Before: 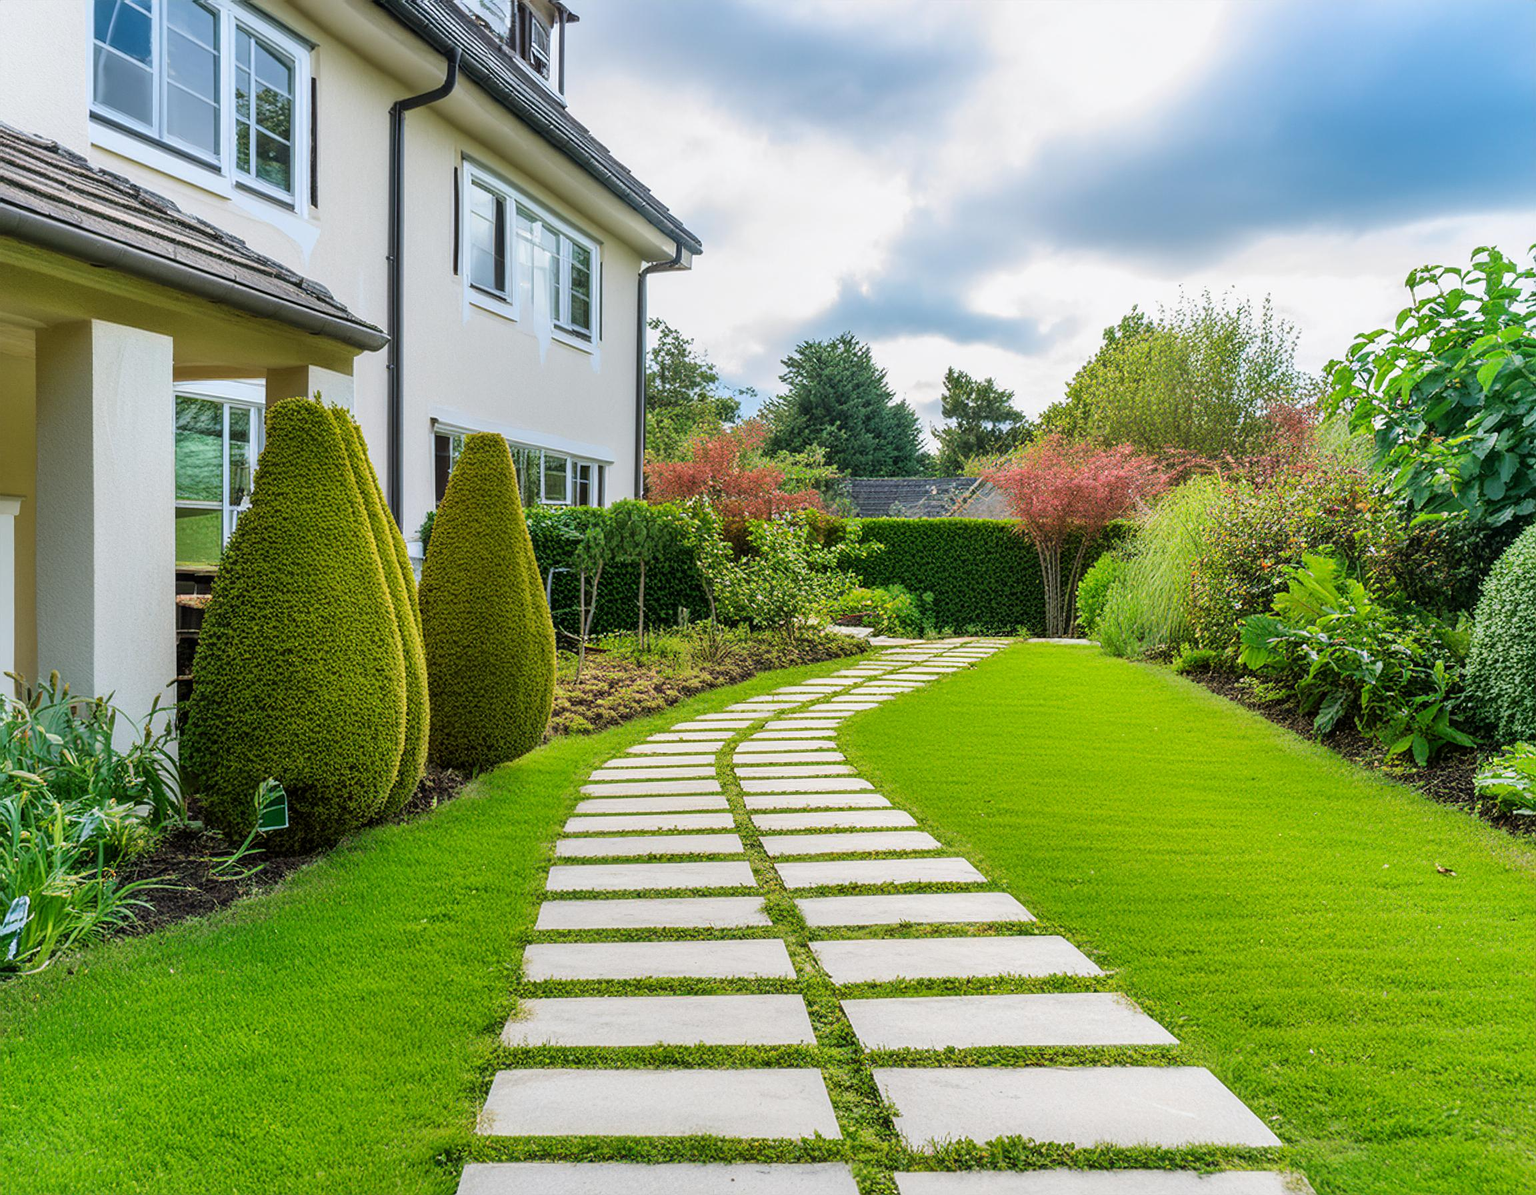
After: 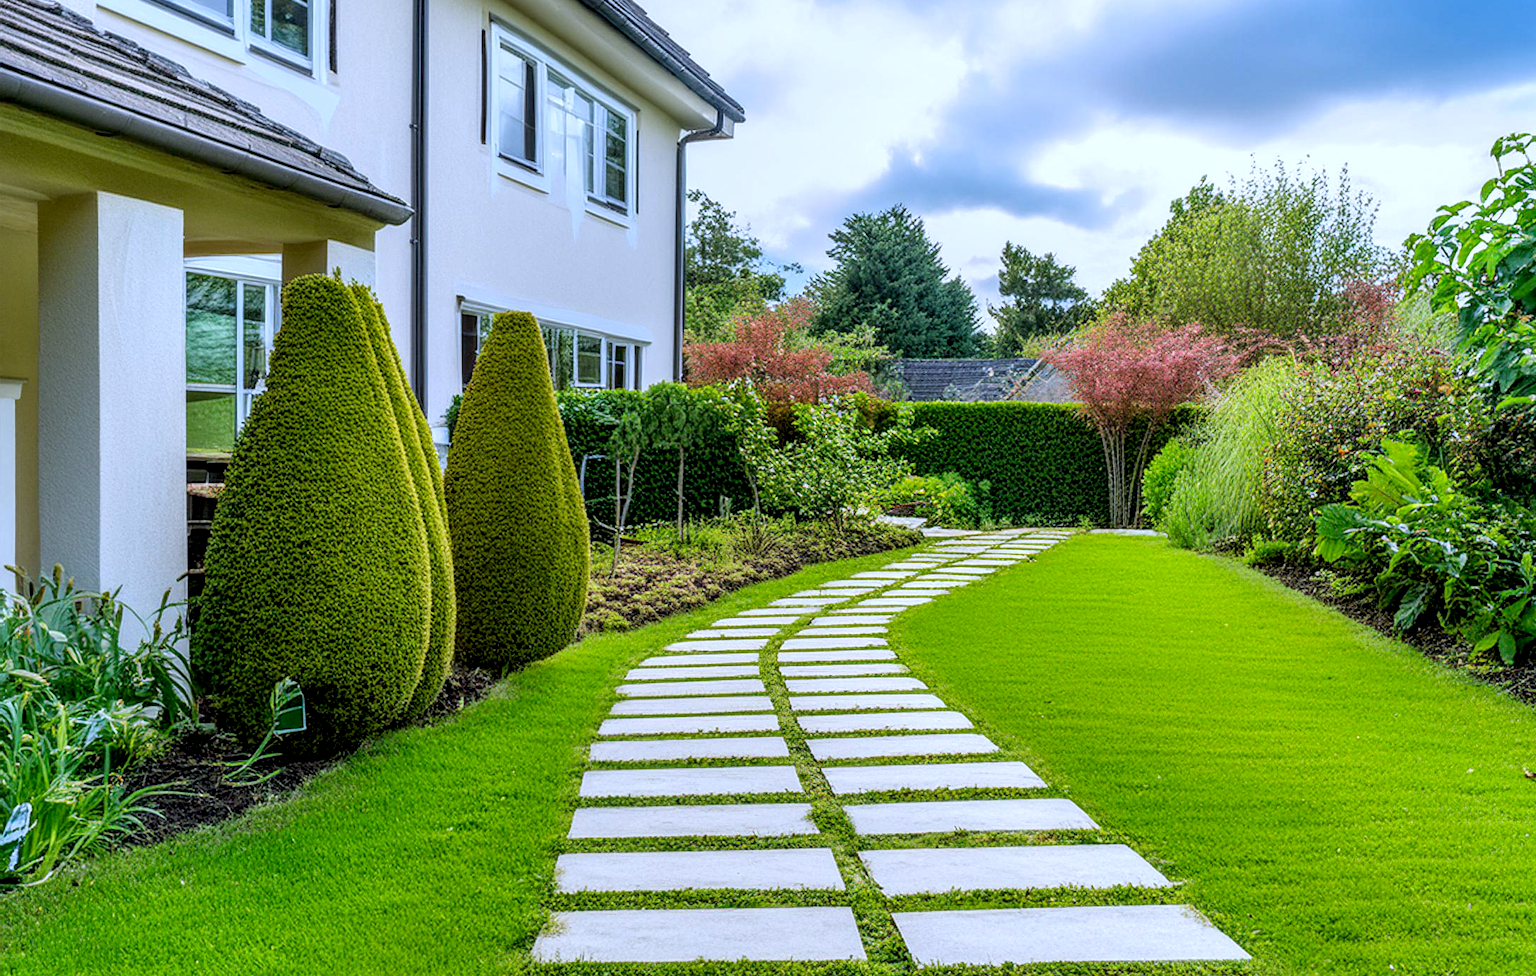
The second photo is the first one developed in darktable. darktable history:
local contrast: on, module defaults
crop and rotate: angle 0.03°, top 11.643%, right 5.651%, bottom 11.189%
white balance: red 0.948, green 1.02, blue 1.176
exposure: black level correction 0.009, compensate highlight preservation false
